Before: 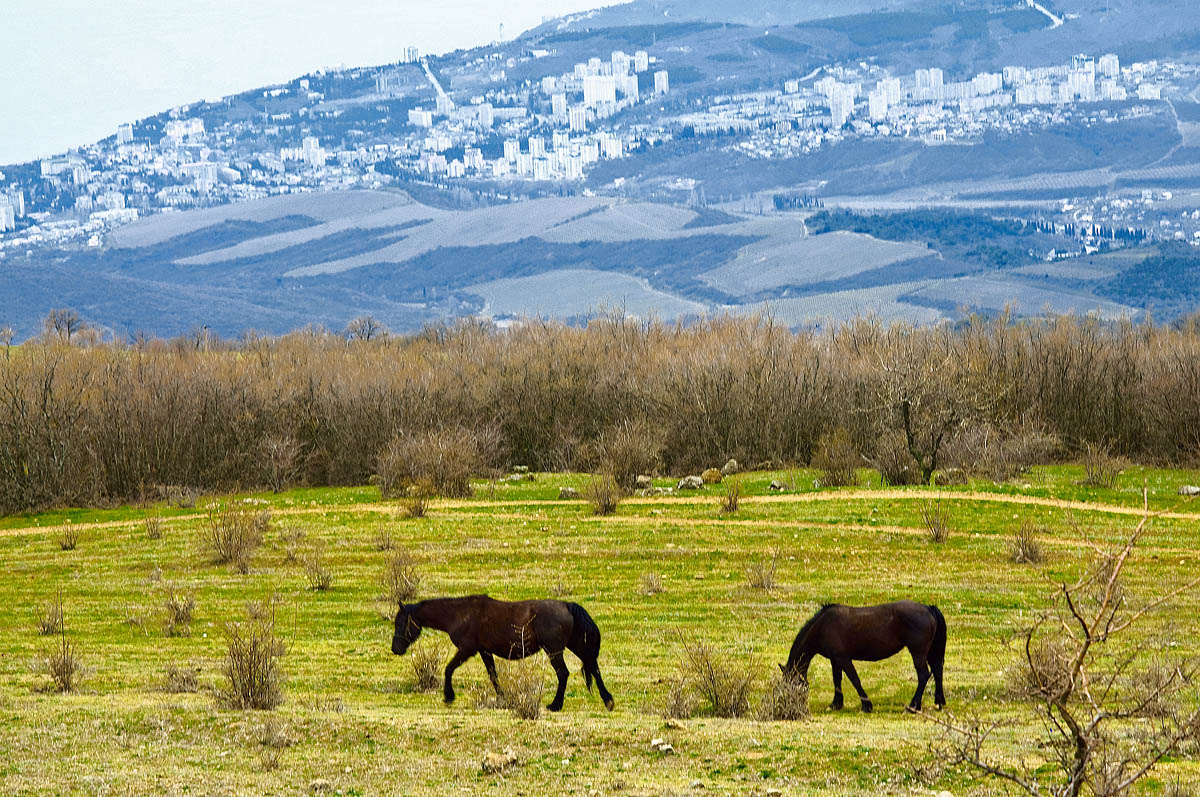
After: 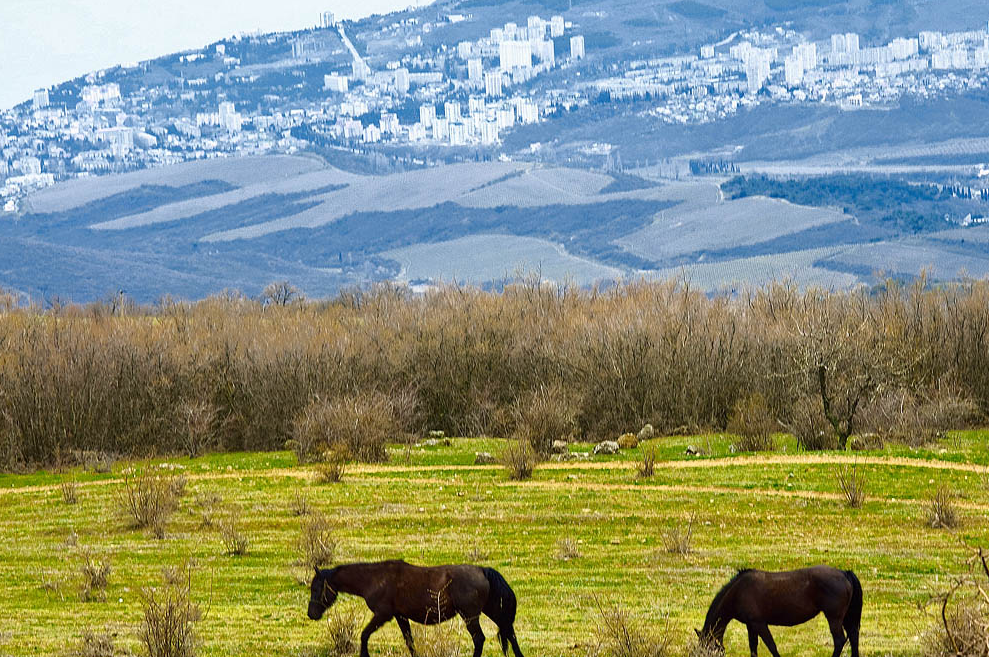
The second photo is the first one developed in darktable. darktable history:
crop and rotate: left 7.041%, top 4.428%, right 10.512%, bottom 13.126%
